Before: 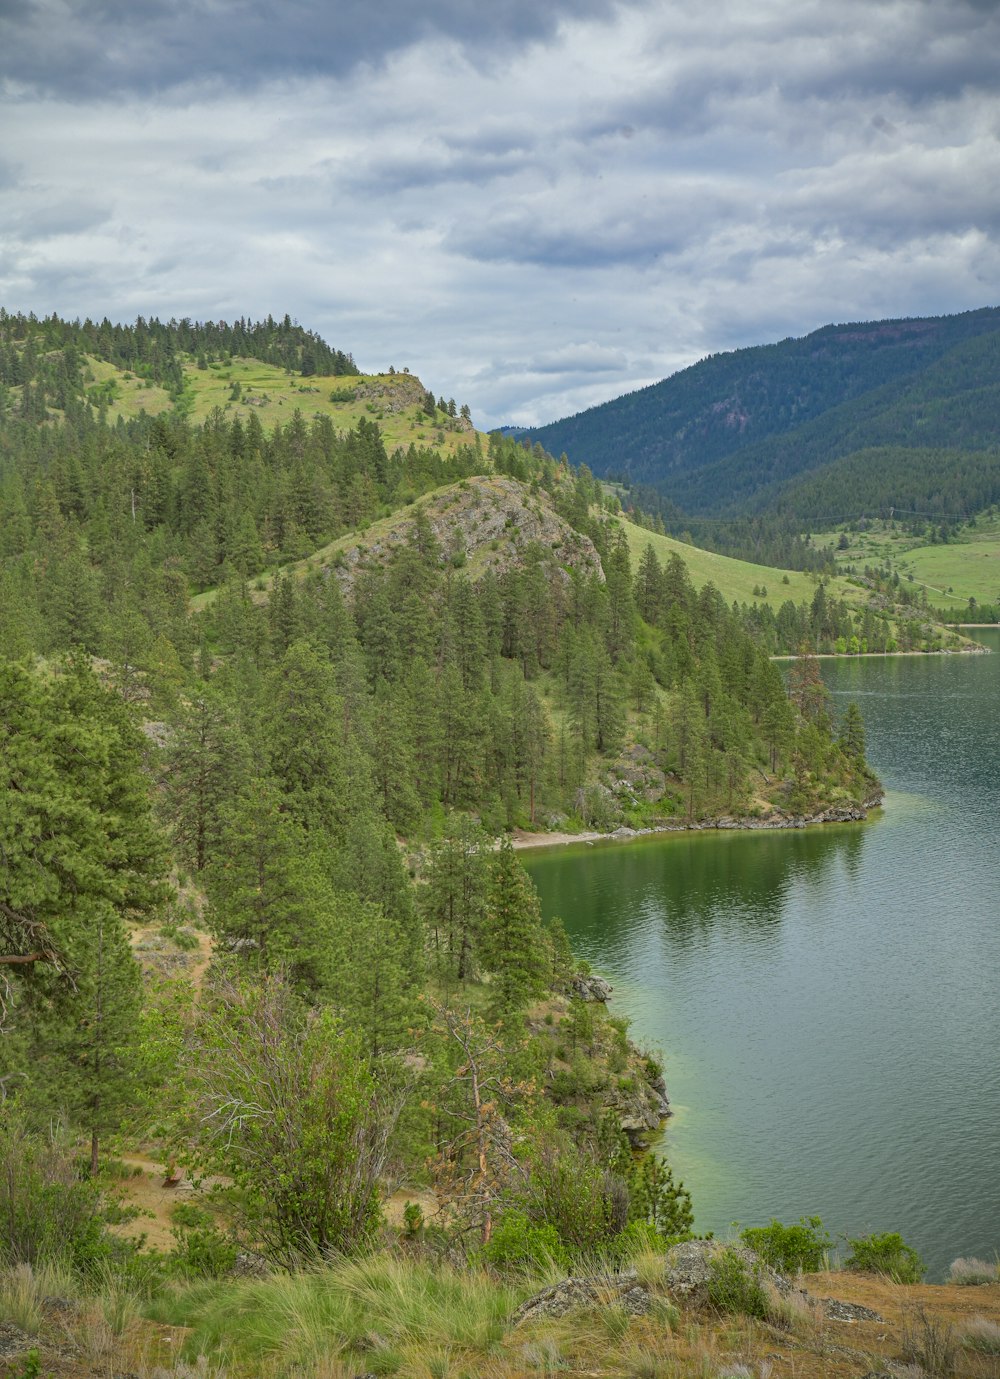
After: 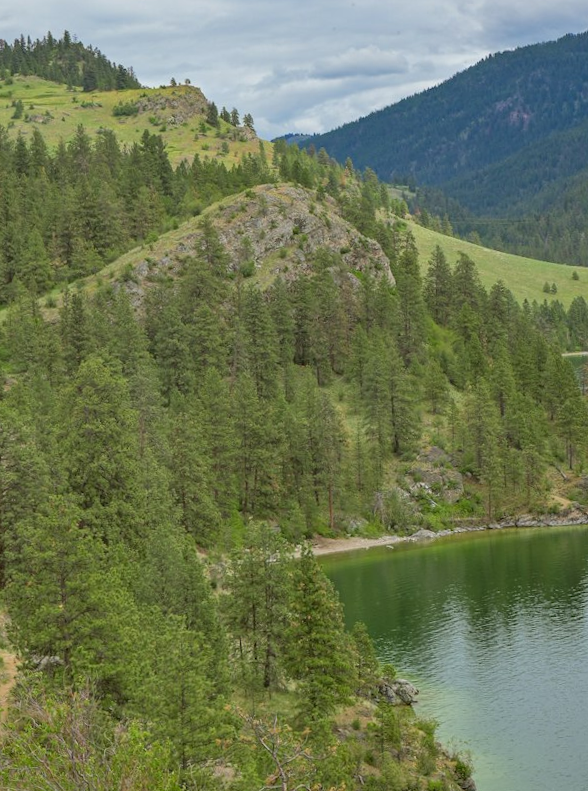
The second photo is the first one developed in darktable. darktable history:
rotate and perspective: rotation -2.29°, automatic cropping off
crop and rotate: left 22.13%, top 22.054%, right 22.026%, bottom 22.102%
